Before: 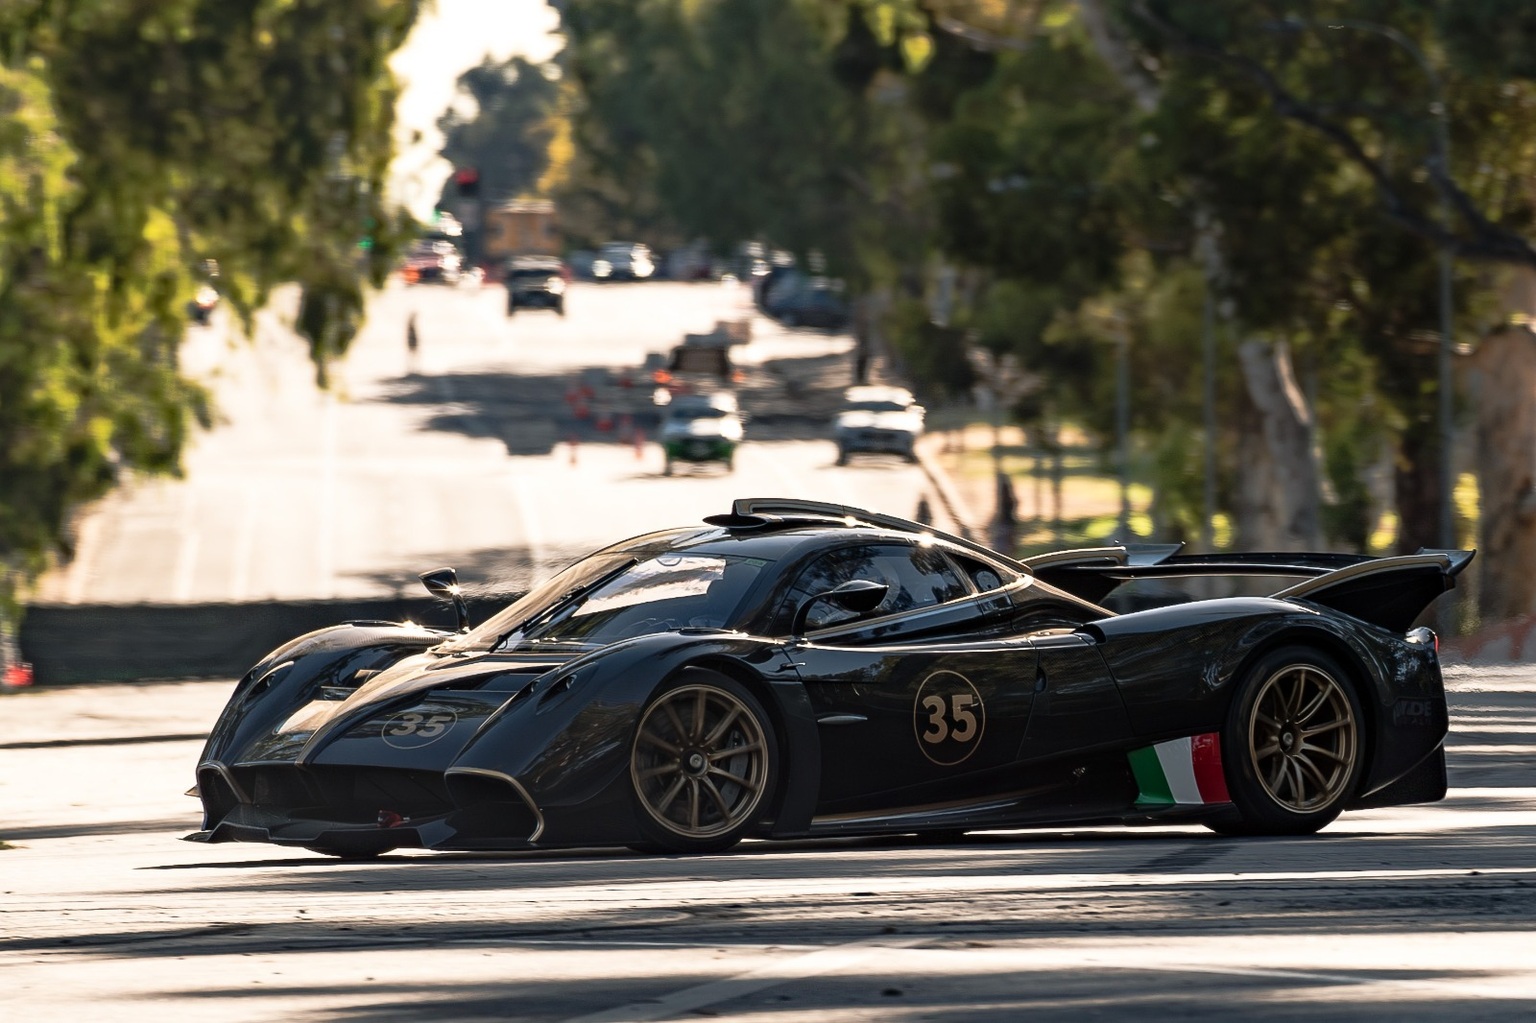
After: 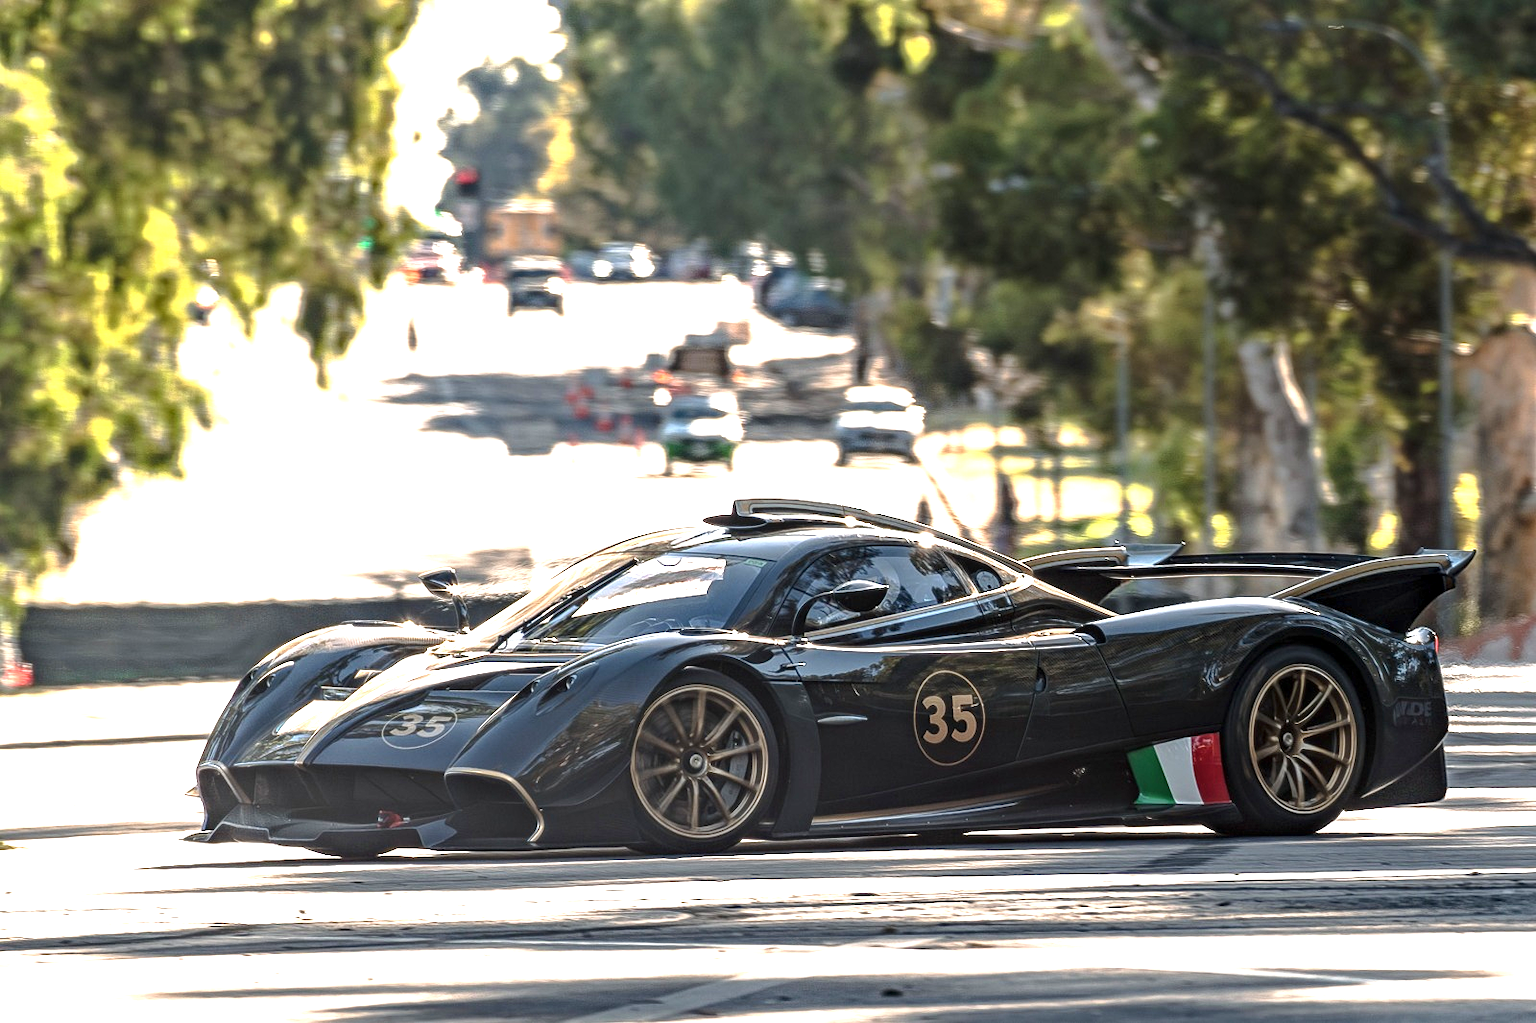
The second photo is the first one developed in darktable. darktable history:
local contrast: detail 130%
exposure: black level correction 0, exposure 1.3 EV, compensate highlight preservation false
